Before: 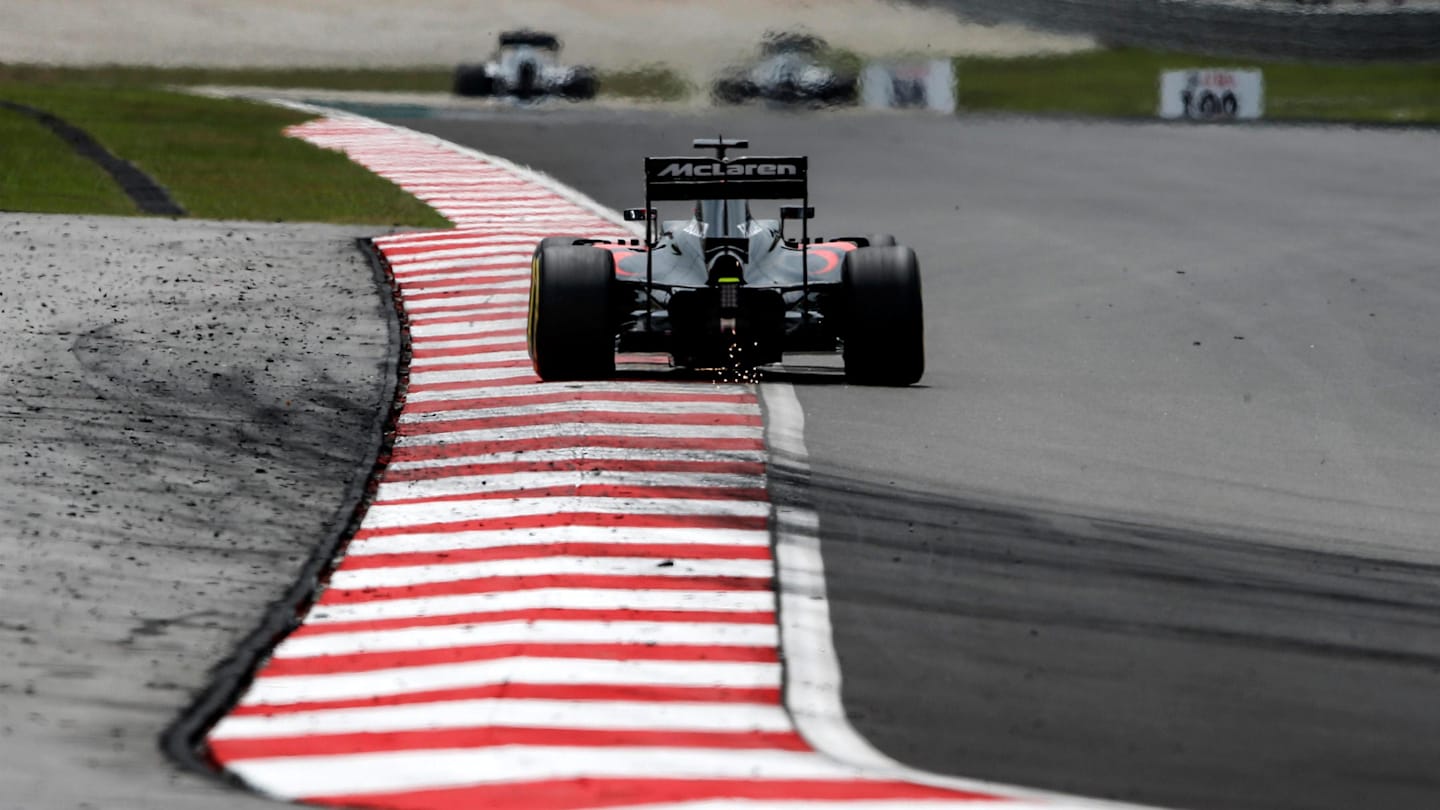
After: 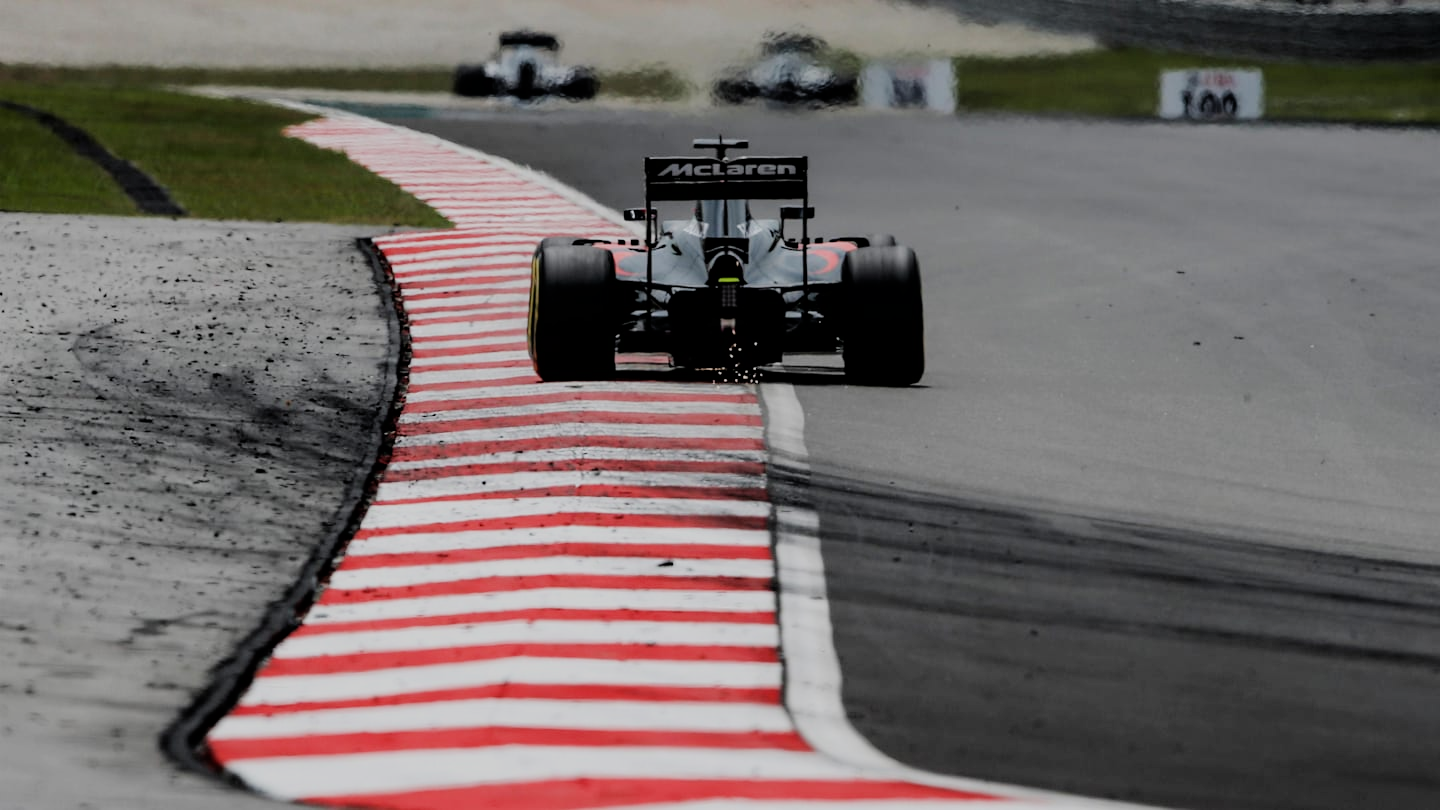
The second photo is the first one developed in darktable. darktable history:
filmic rgb: black relative exposure -7.21 EV, white relative exposure 5.37 EV, hardness 3.02, preserve chrominance max RGB, iterations of high-quality reconstruction 0
